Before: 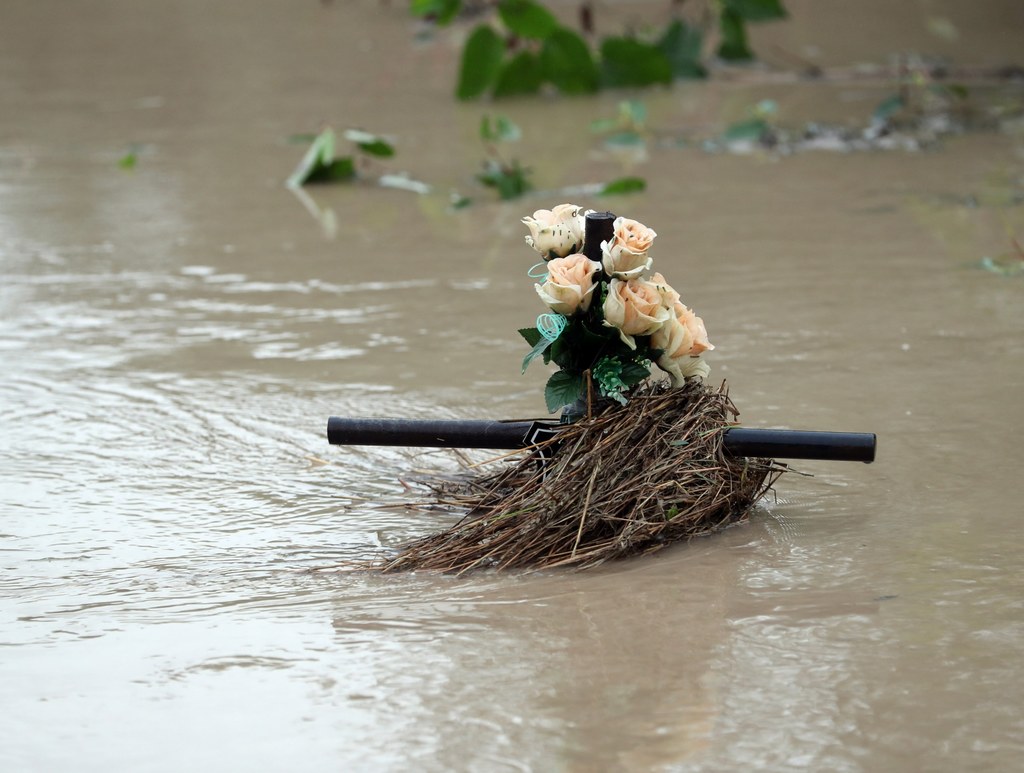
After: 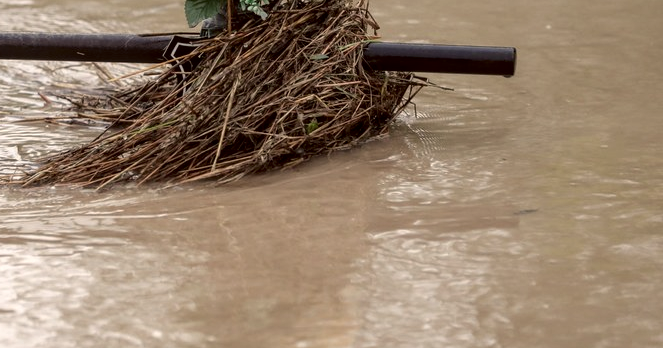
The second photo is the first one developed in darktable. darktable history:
local contrast: on, module defaults
crop and rotate: left 35.197%, top 49.989%, bottom 4.916%
color correction: highlights a* 6.04, highlights b* 8.07, shadows a* 5.46, shadows b* 6.97, saturation 0.901
